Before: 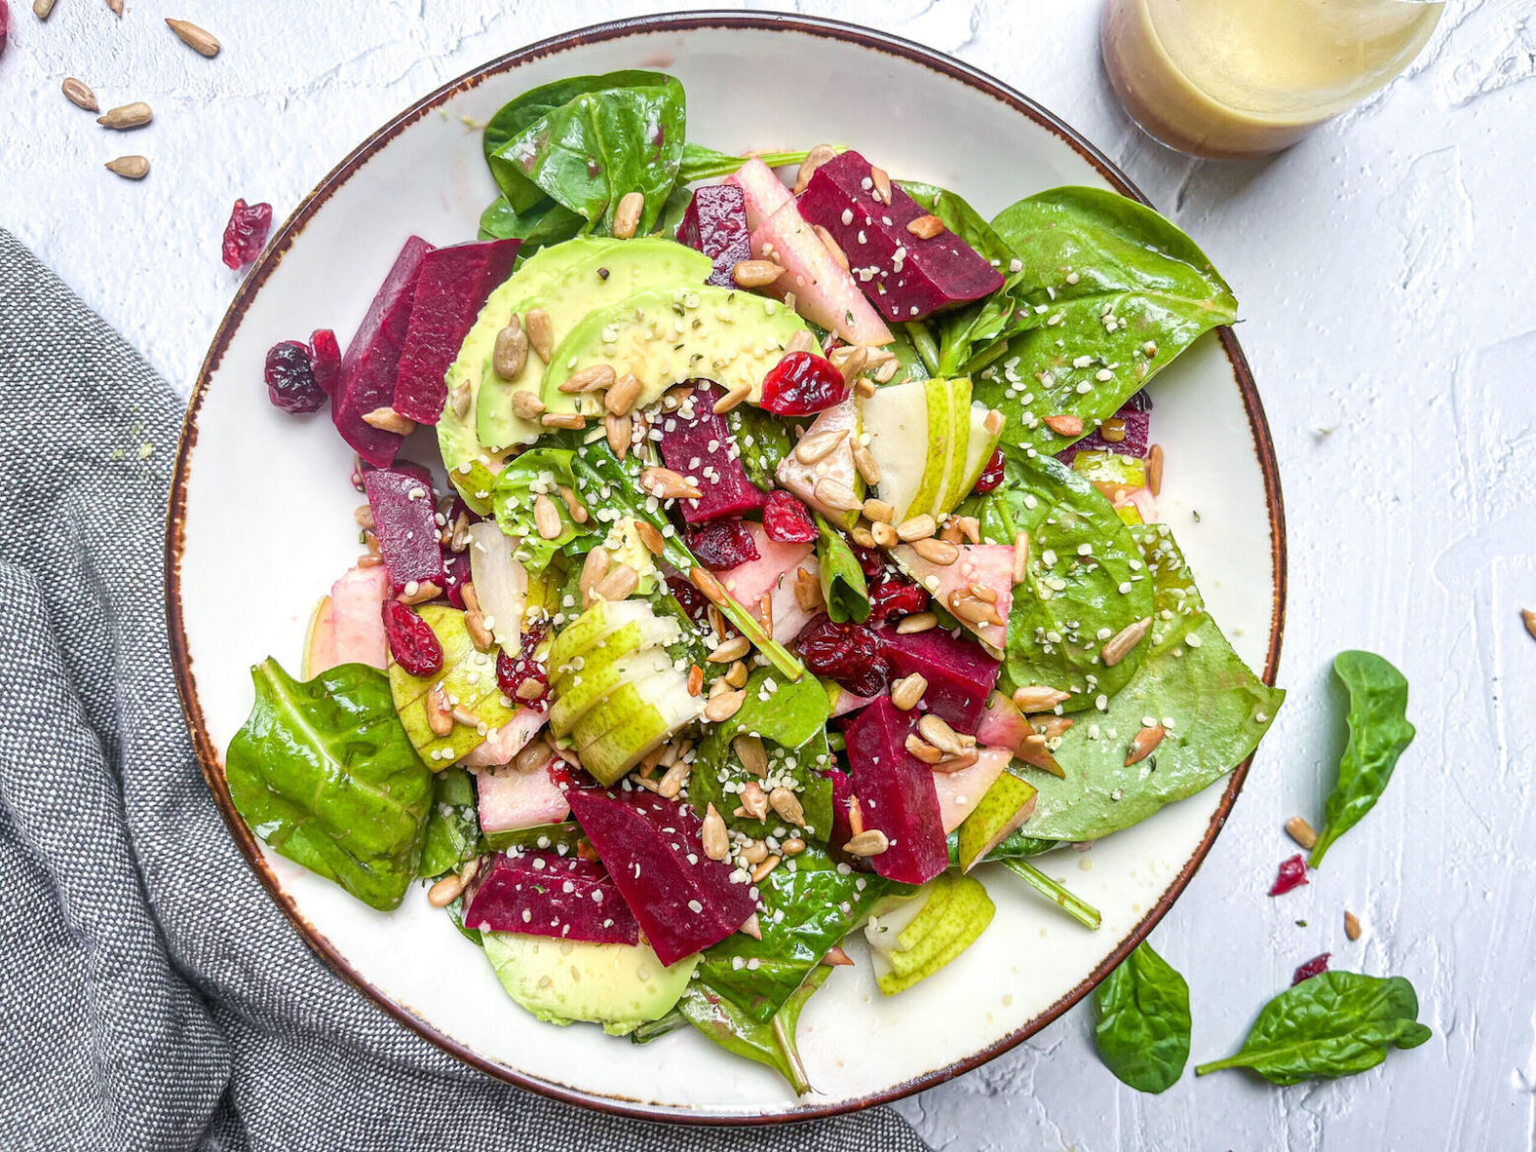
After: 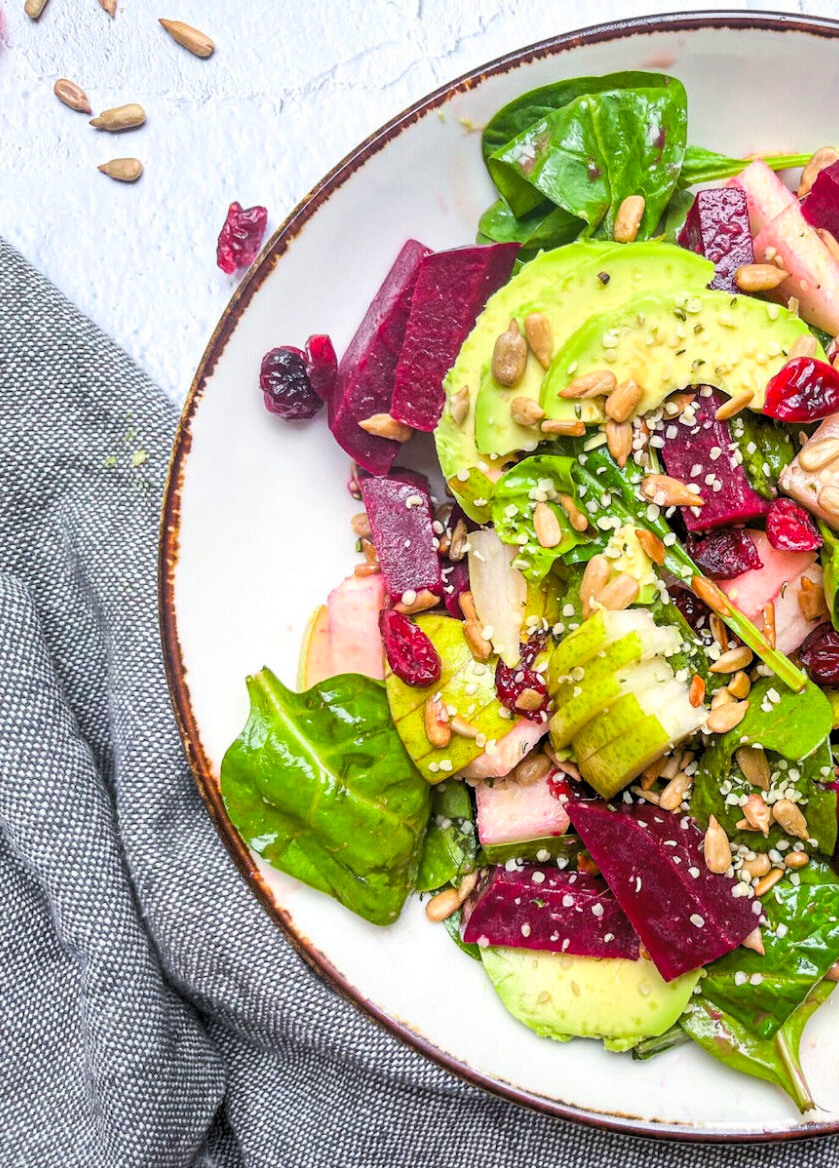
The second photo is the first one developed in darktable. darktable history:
crop: left 0.587%, right 45.588%, bottom 0.086%
levels: levels [0.116, 0.574, 1]
contrast brightness saturation: contrast 0.07, brightness 0.18, saturation 0.4
